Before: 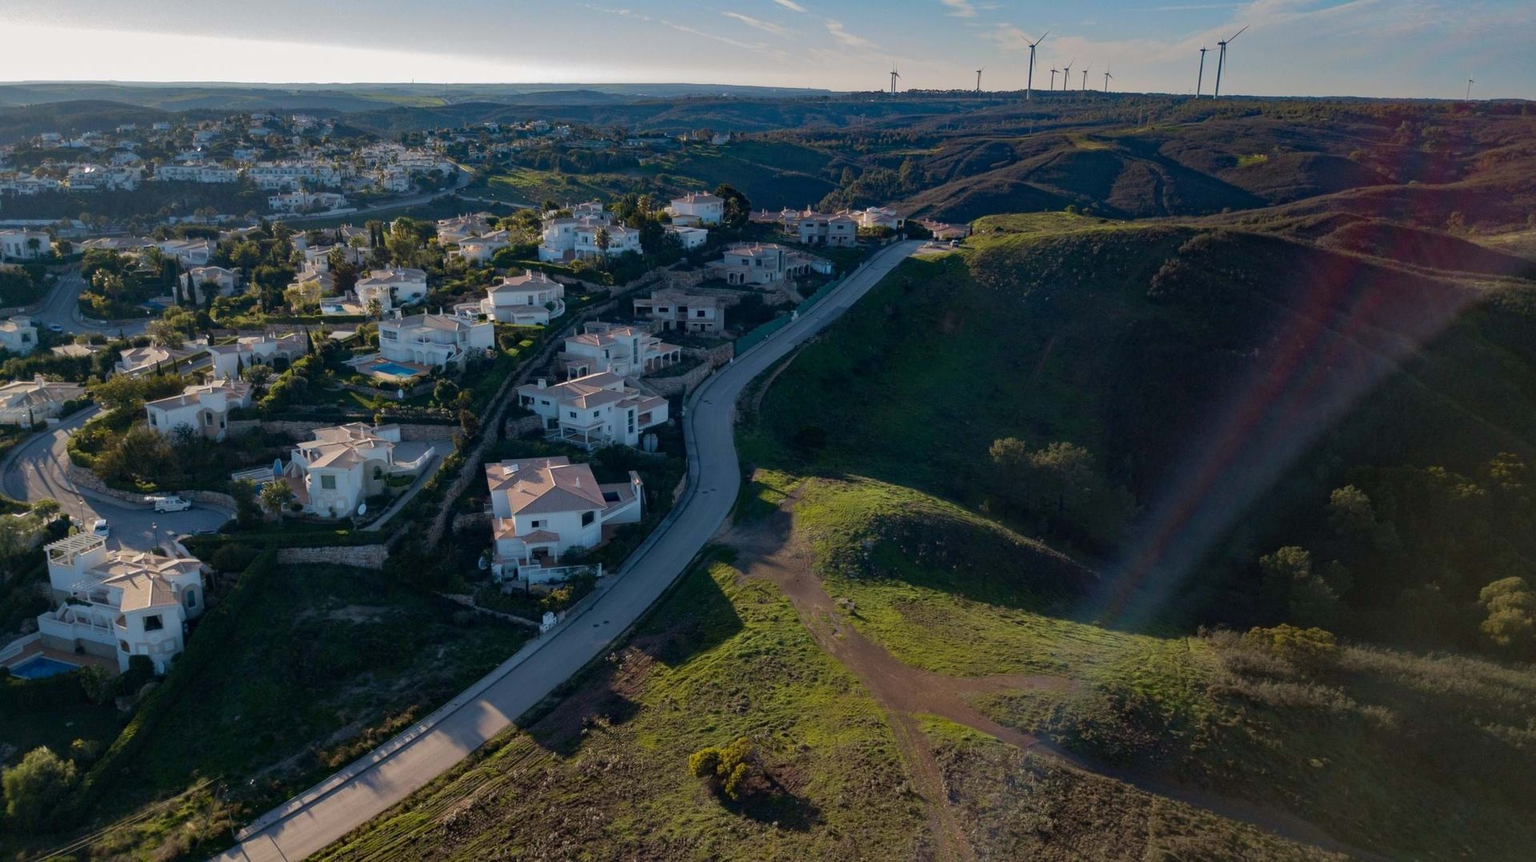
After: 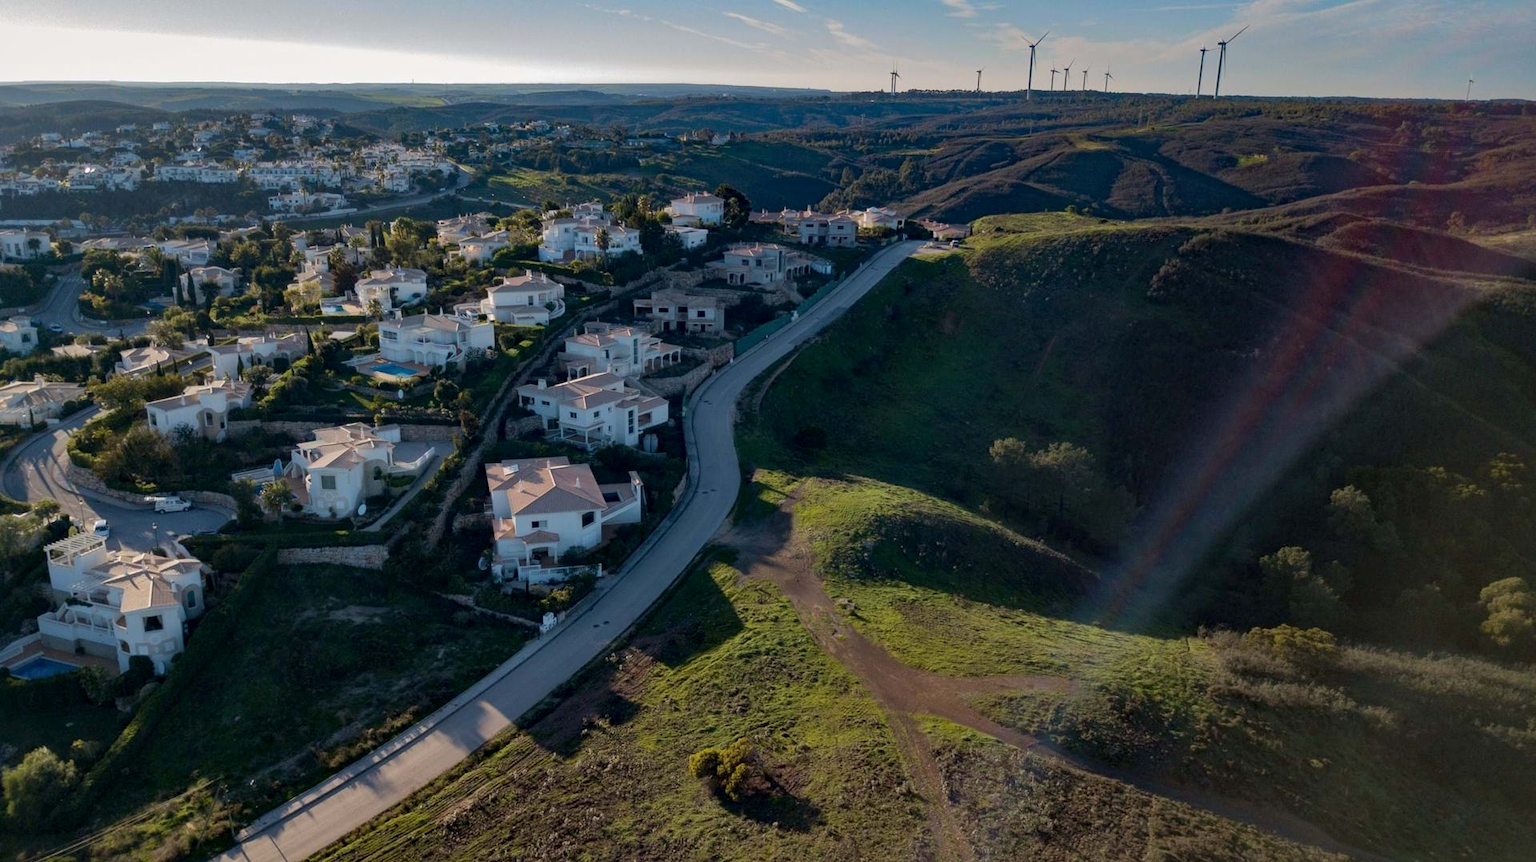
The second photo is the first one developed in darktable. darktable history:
local contrast: mode bilateral grid, contrast 26, coarseness 50, detail 123%, midtone range 0.2
